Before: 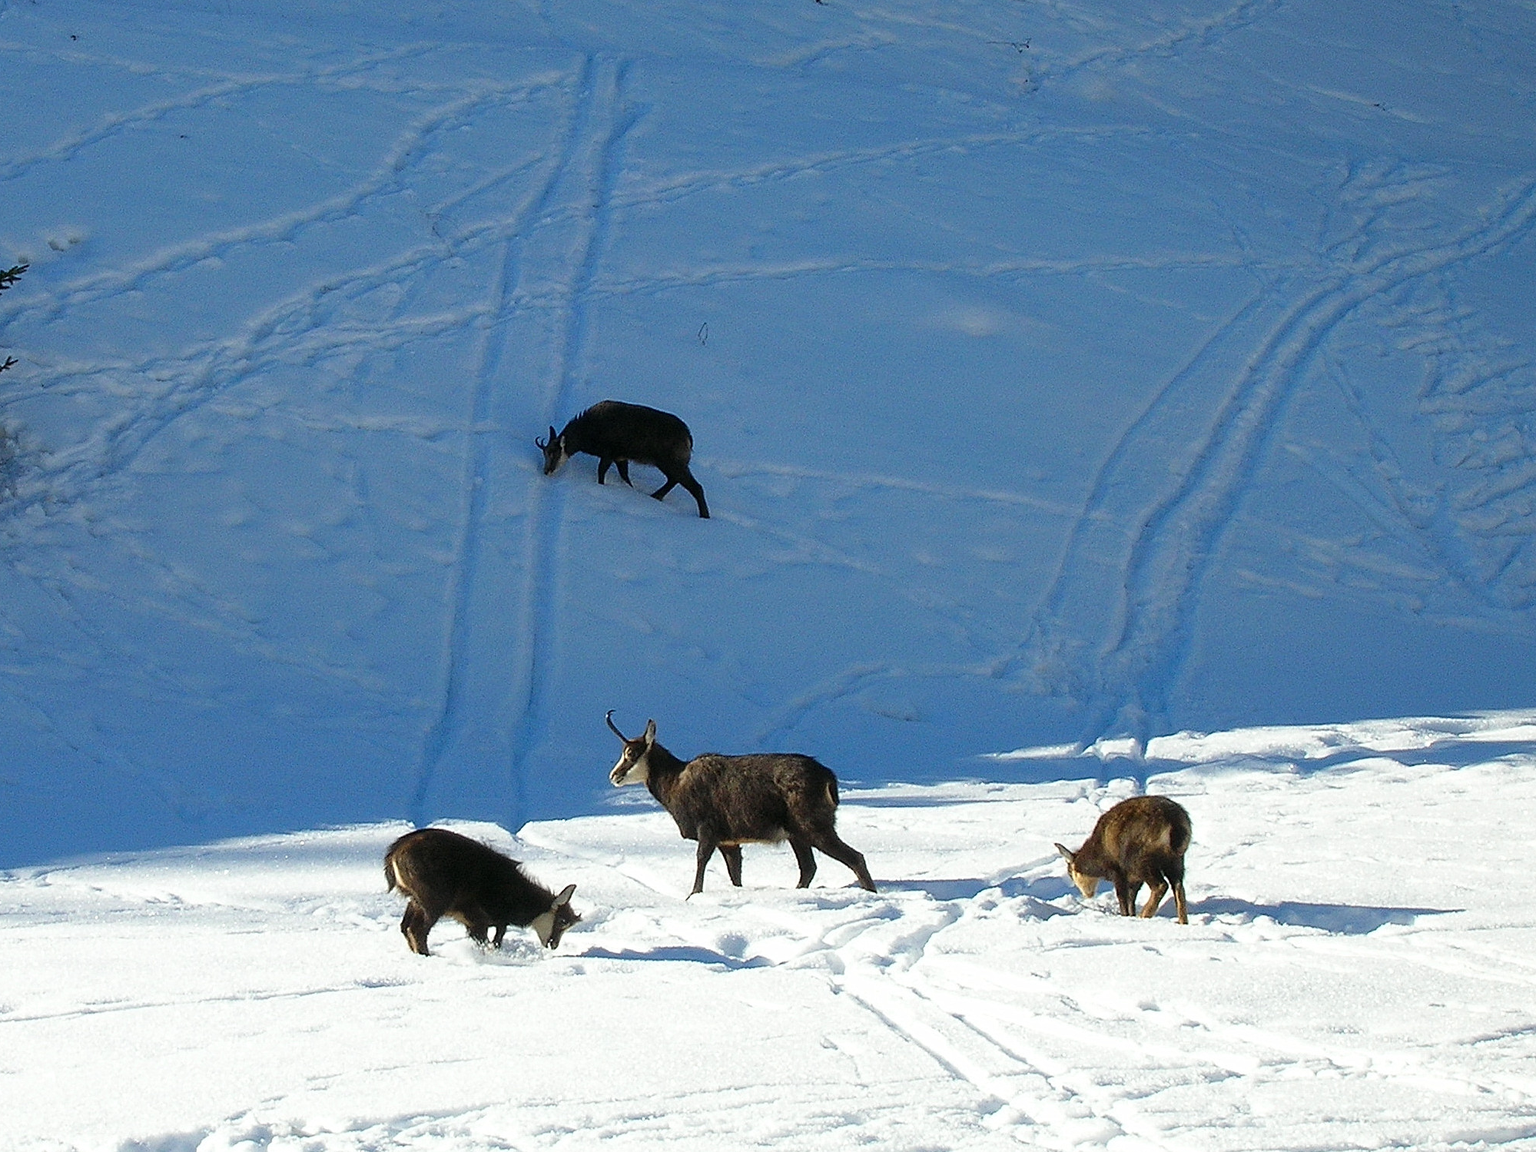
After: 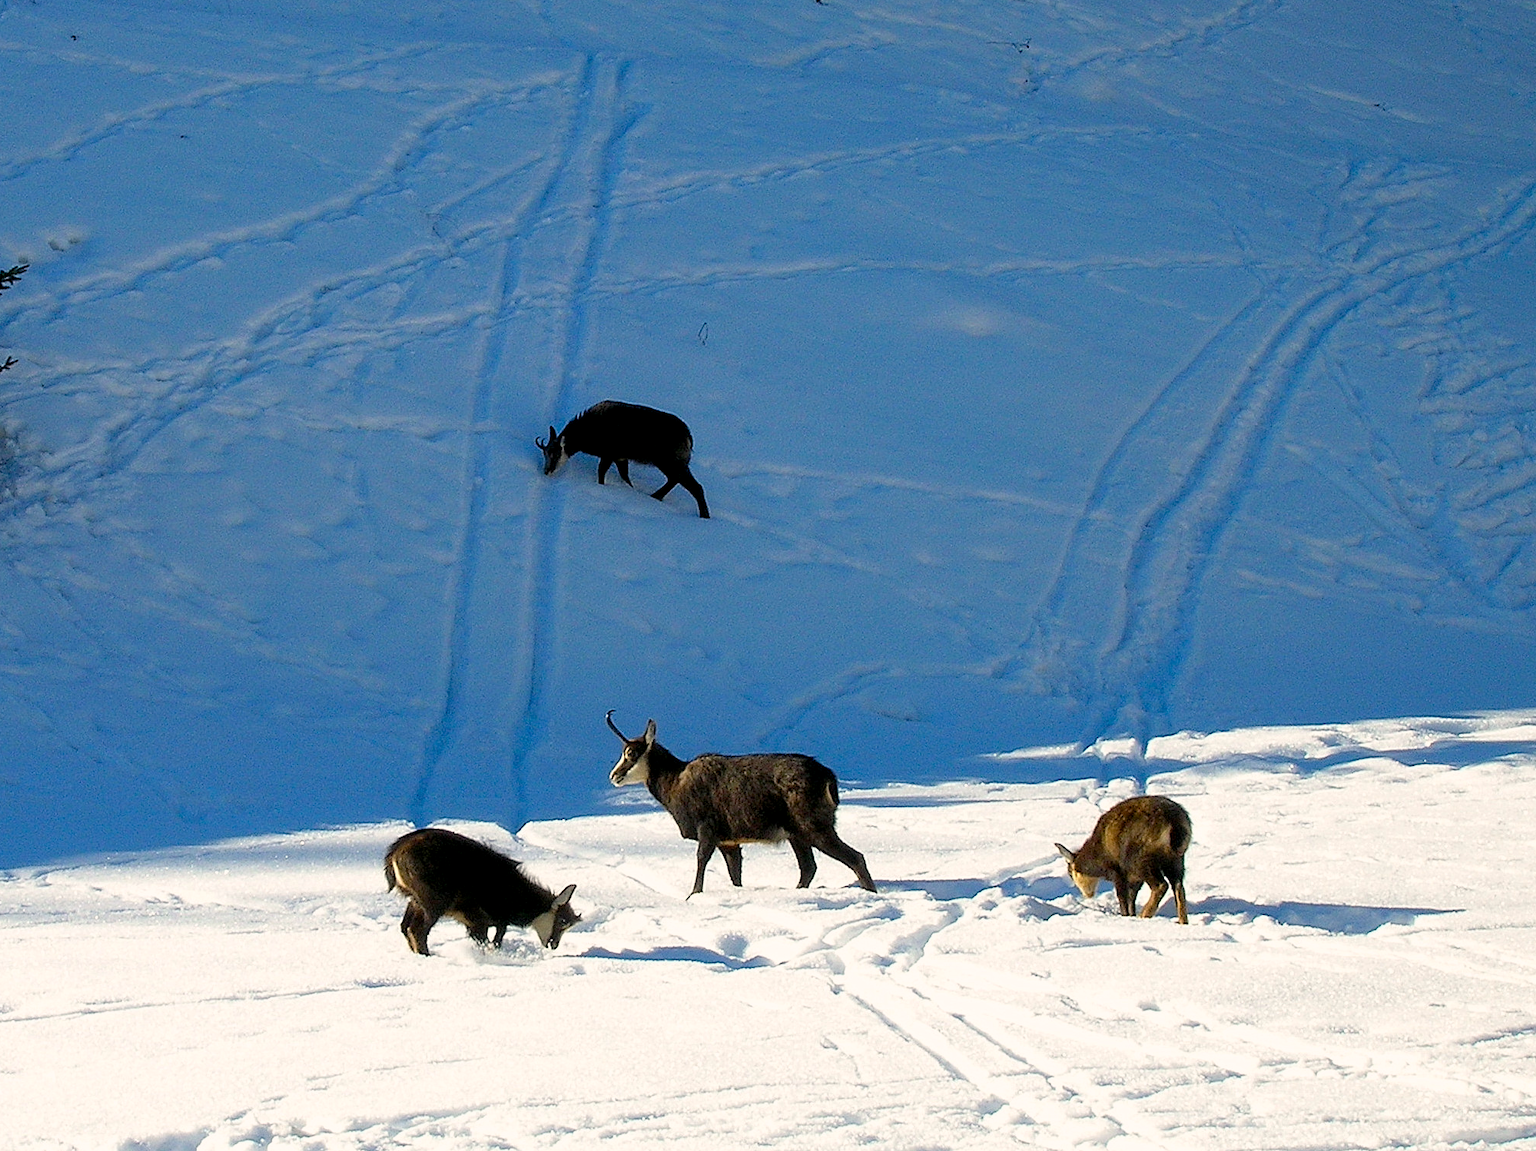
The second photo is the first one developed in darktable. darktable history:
color balance rgb: power › hue 311.45°, highlights gain › chroma 1.691%, highlights gain › hue 55.75°, global offset › luminance -0.84%, perceptual saturation grading › global saturation 19.953%
